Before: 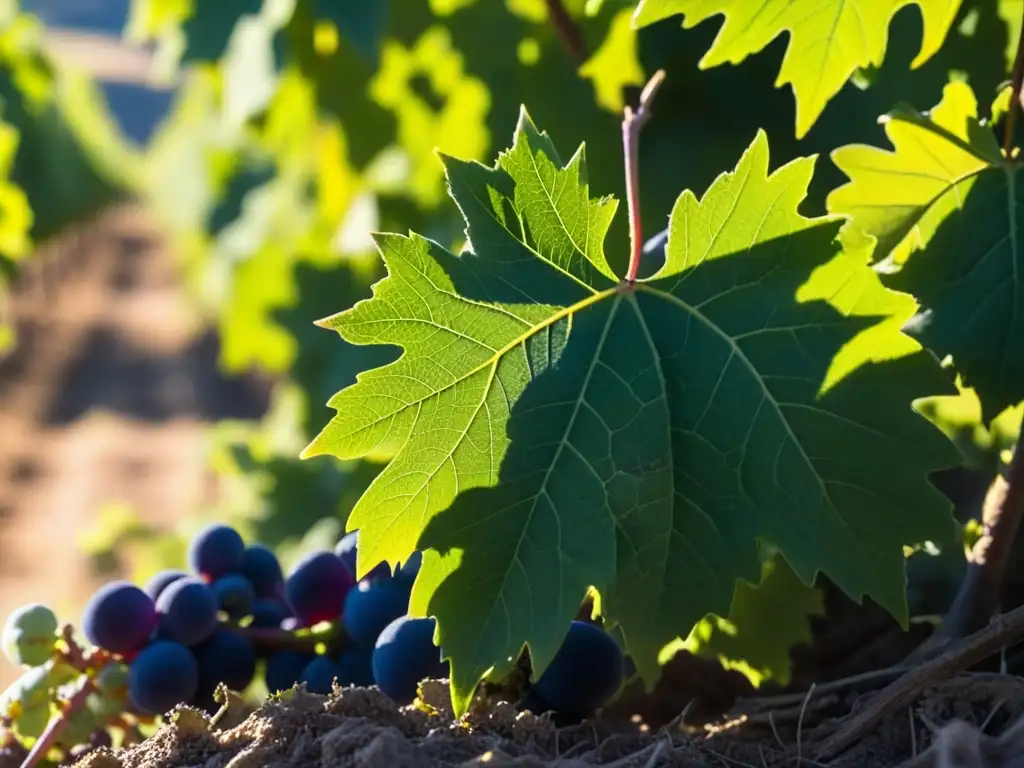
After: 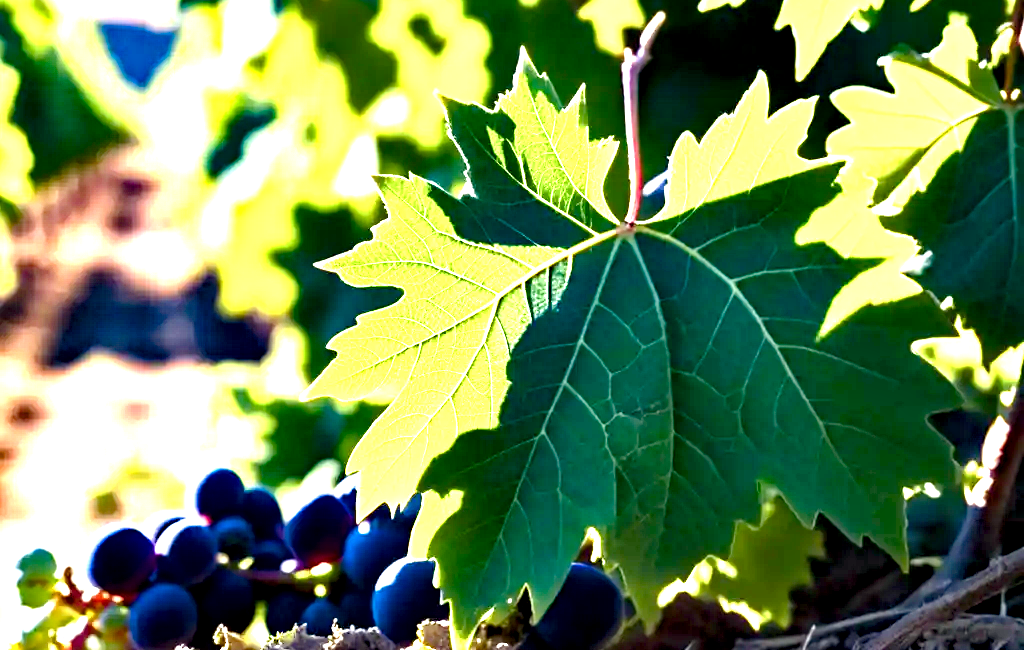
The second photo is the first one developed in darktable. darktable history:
color balance rgb: perceptual saturation grading › global saturation 0.495%, perceptual saturation grading › highlights -15.257%, perceptual saturation grading › shadows 25.236%, global vibrance 9.733%
exposure: black level correction 0, exposure 1.625 EV, compensate highlight preservation false
levels: levels [0, 0.474, 0.947]
crop: top 7.571%, bottom 7.696%
contrast equalizer: octaves 7, y [[0.6 ×6], [0.55 ×6], [0 ×6], [0 ×6], [0 ×6]]
haze removal: strength 0.507, distance 0.436, compatibility mode true, adaptive false
